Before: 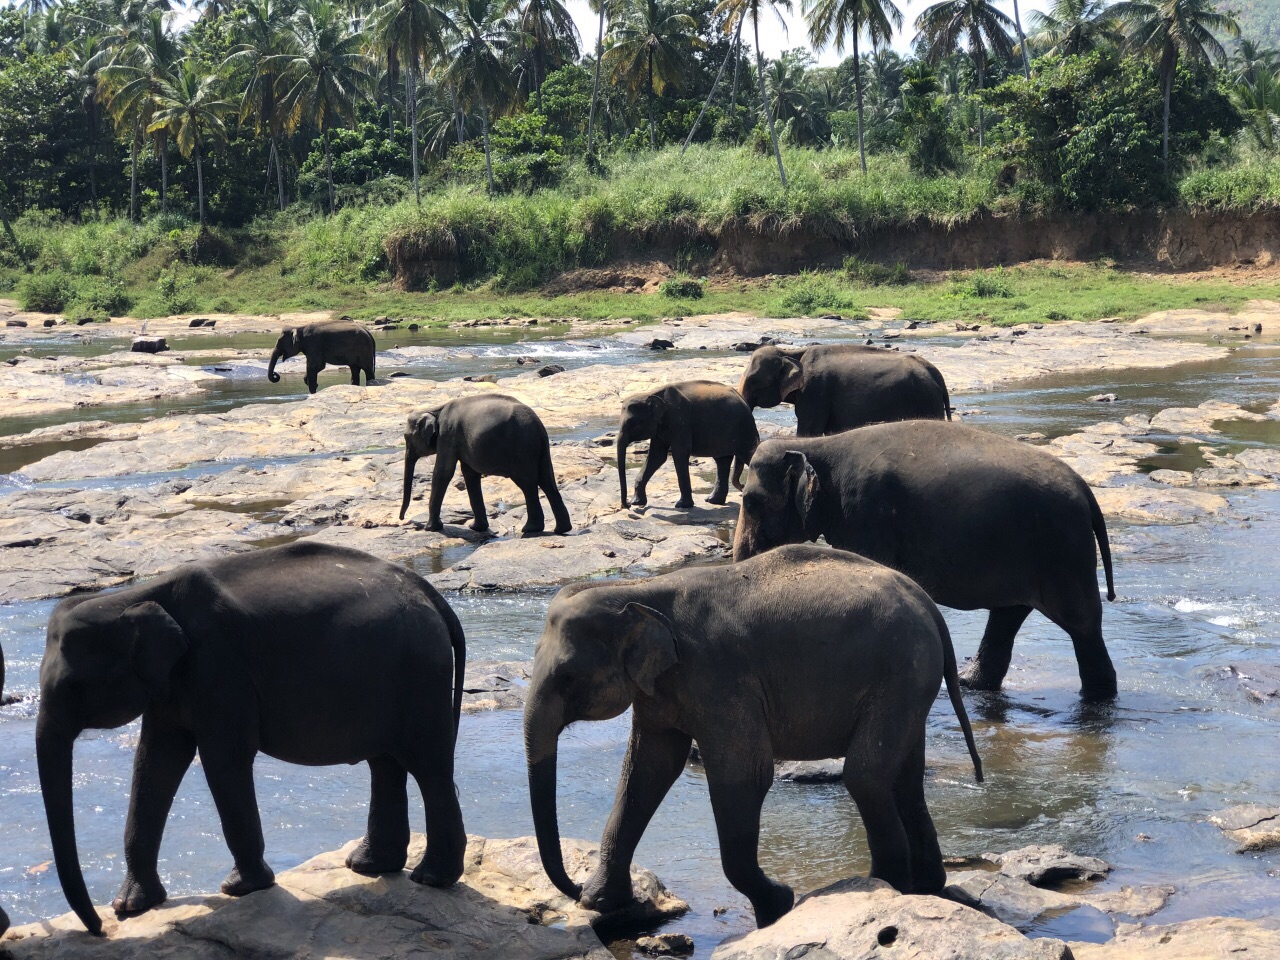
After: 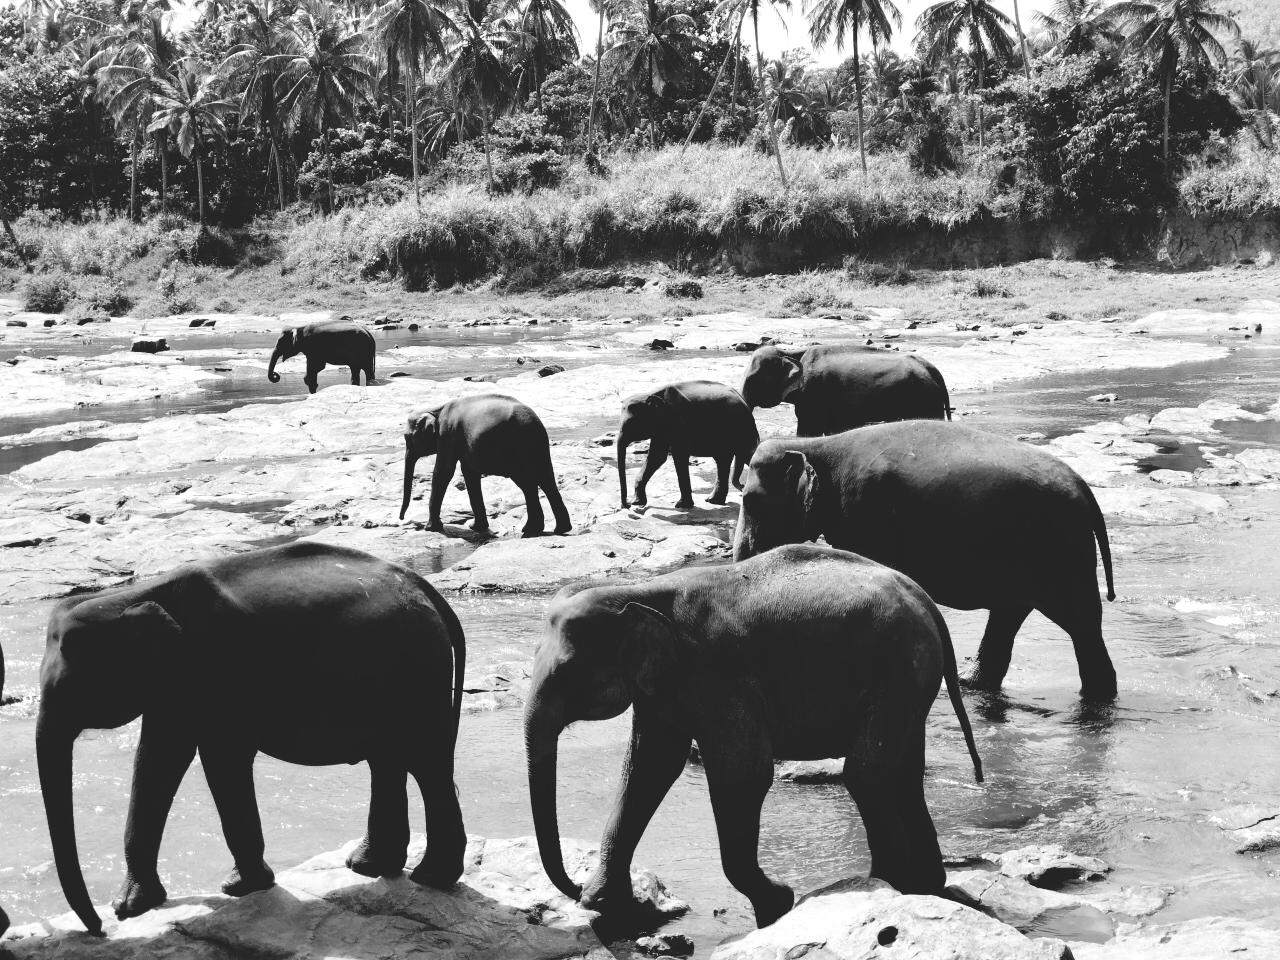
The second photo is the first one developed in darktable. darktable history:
monochrome: on, module defaults
filmic rgb: black relative exposure -5 EV, hardness 2.88, contrast 1.3, highlights saturation mix -10%
colorize: saturation 60%, source mix 100%
